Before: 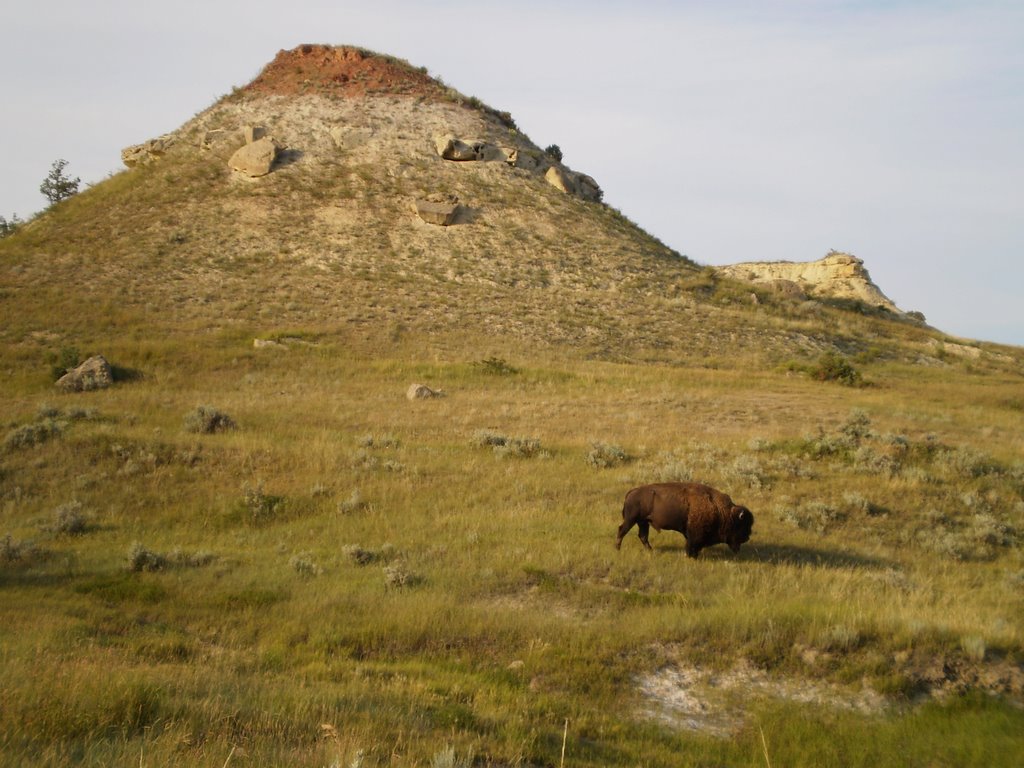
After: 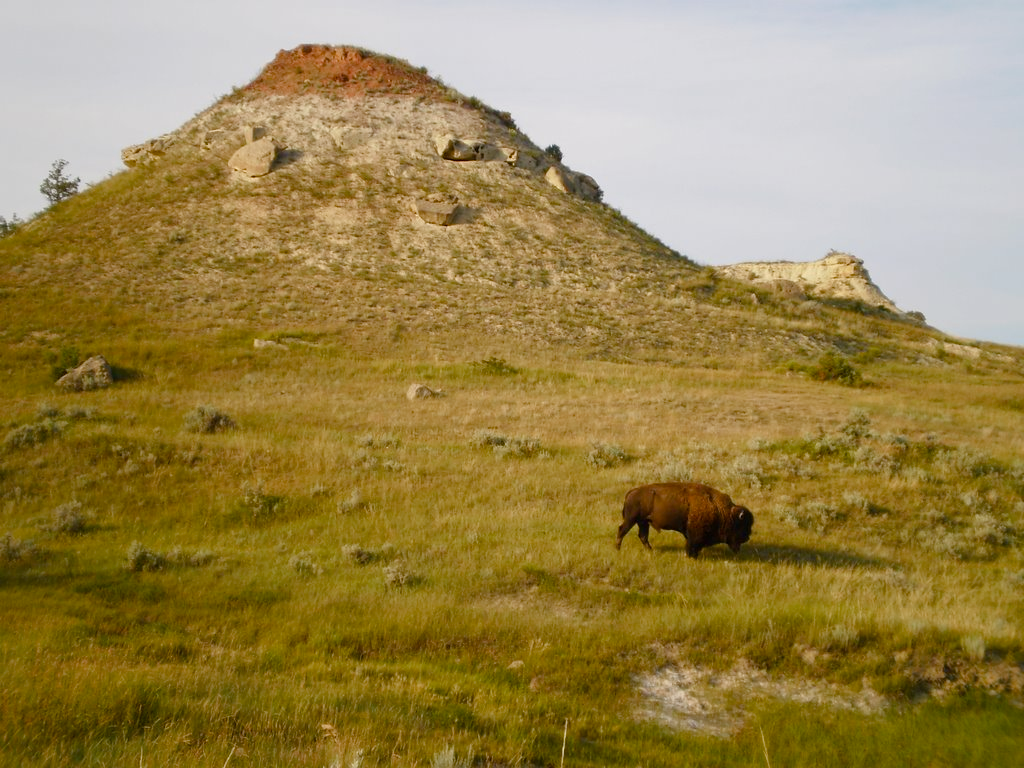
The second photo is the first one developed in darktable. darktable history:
color balance rgb: perceptual saturation grading › global saturation 20%, perceptual saturation grading › highlights -49.21%, perceptual saturation grading › shadows 25.995%, perceptual brilliance grading › global brilliance 2.92%, perceptual brilliance grading › highlights -2.29%, perceptual brilliance grading › shadows 3.852%, global vibrance 20%
